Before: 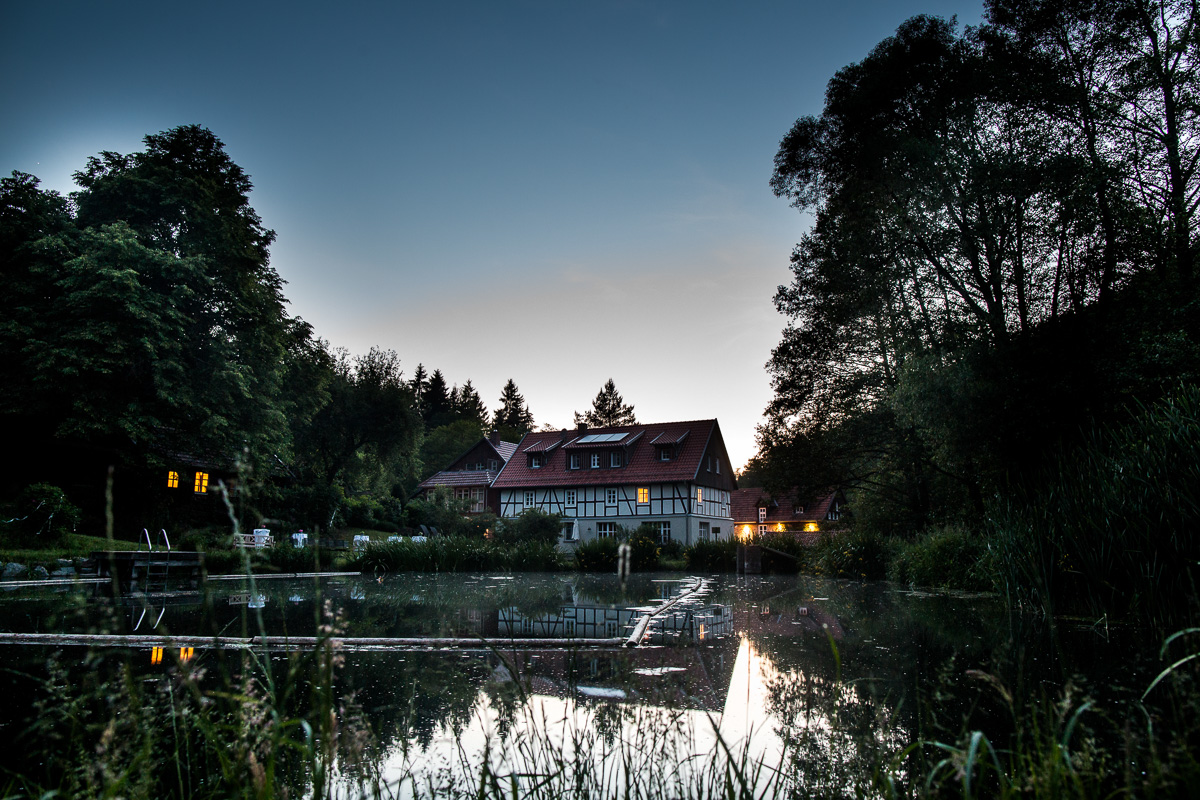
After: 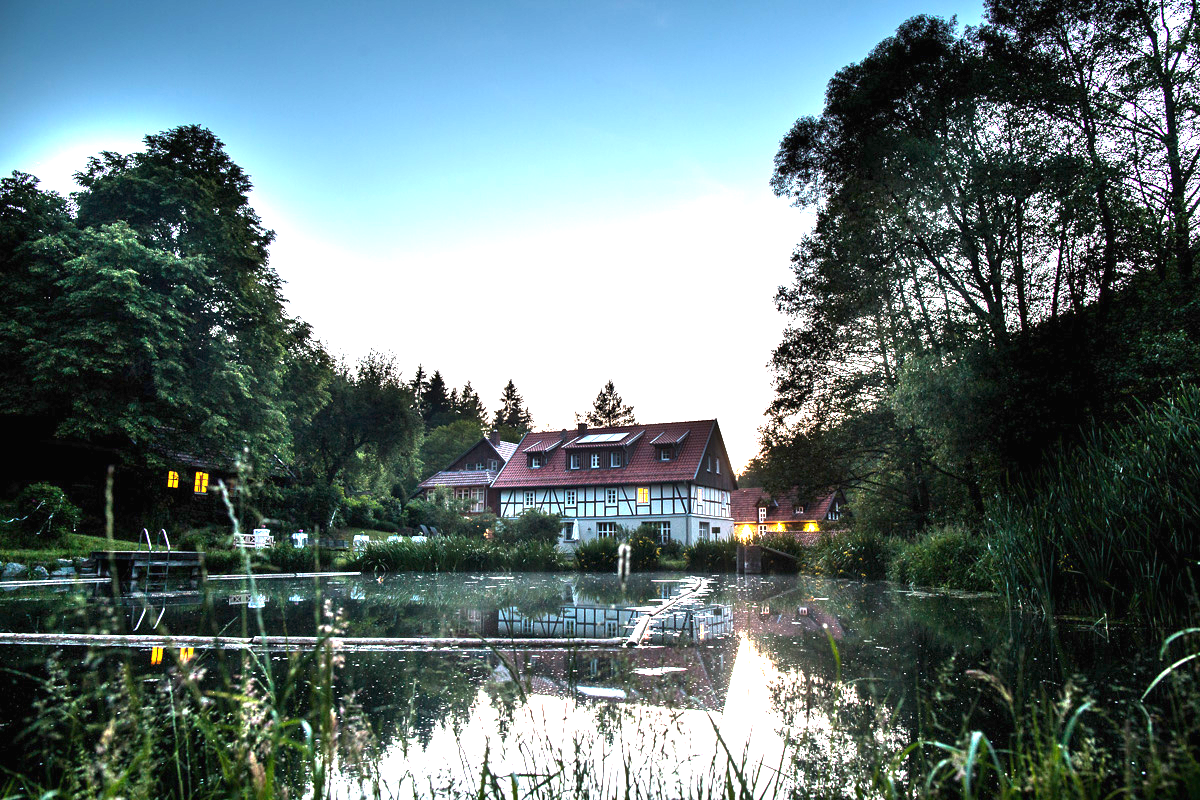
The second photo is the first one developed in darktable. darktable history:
exposure: black level correction 0, exposure 2.153 EV, compensate exposure bias true, compensate highlight preservation false
